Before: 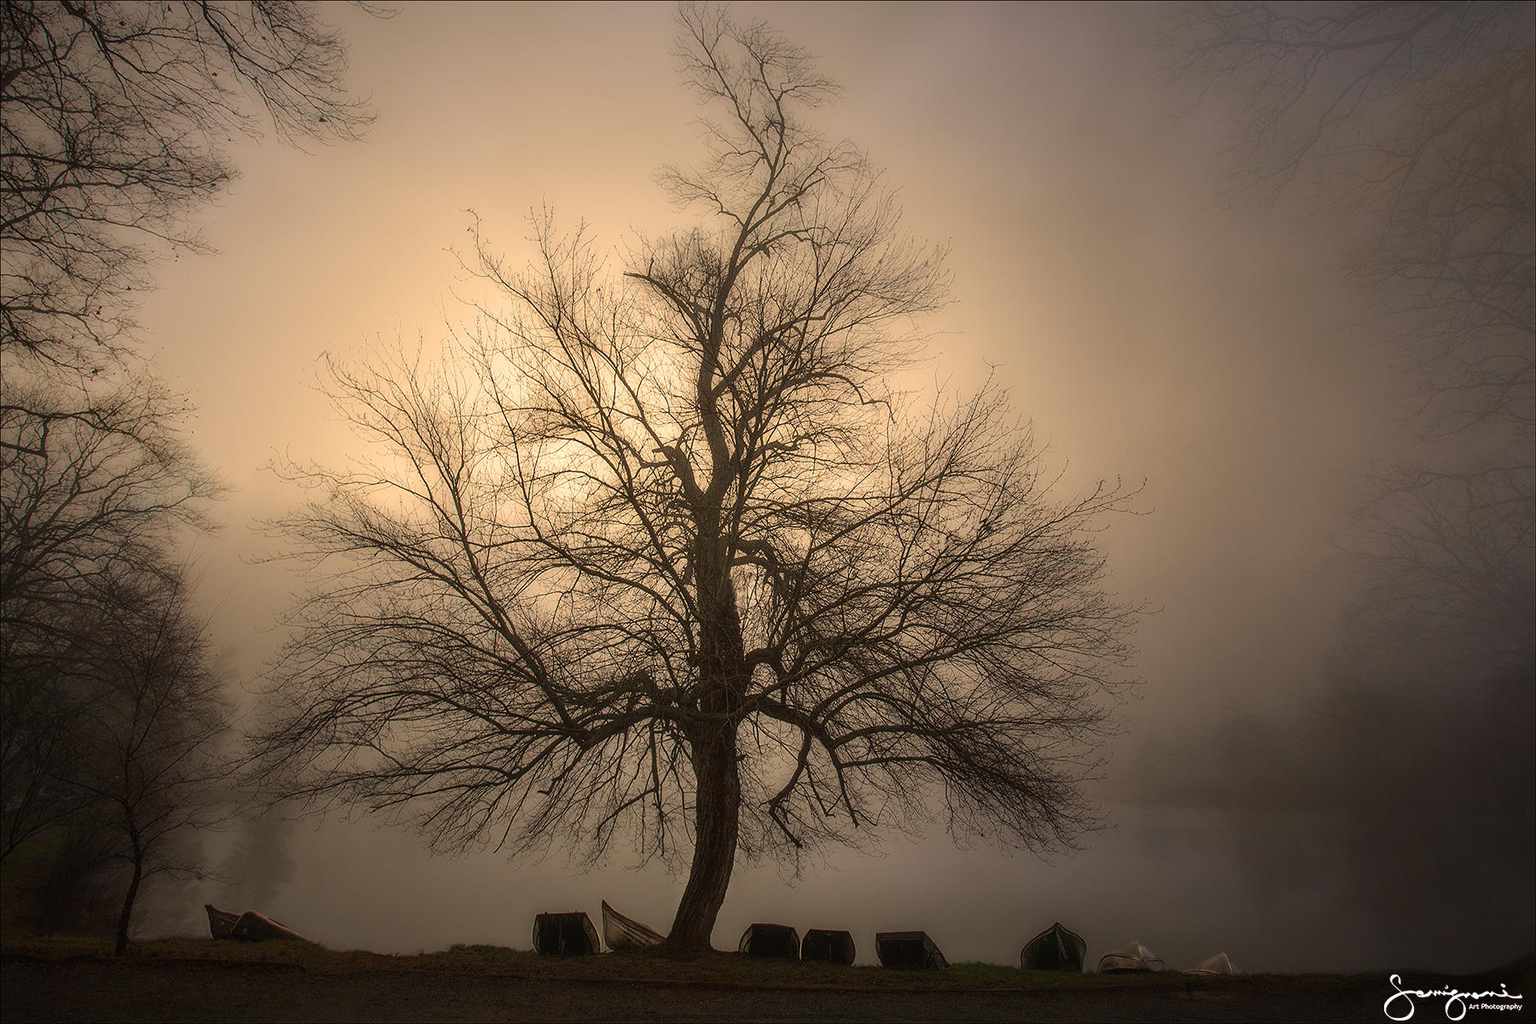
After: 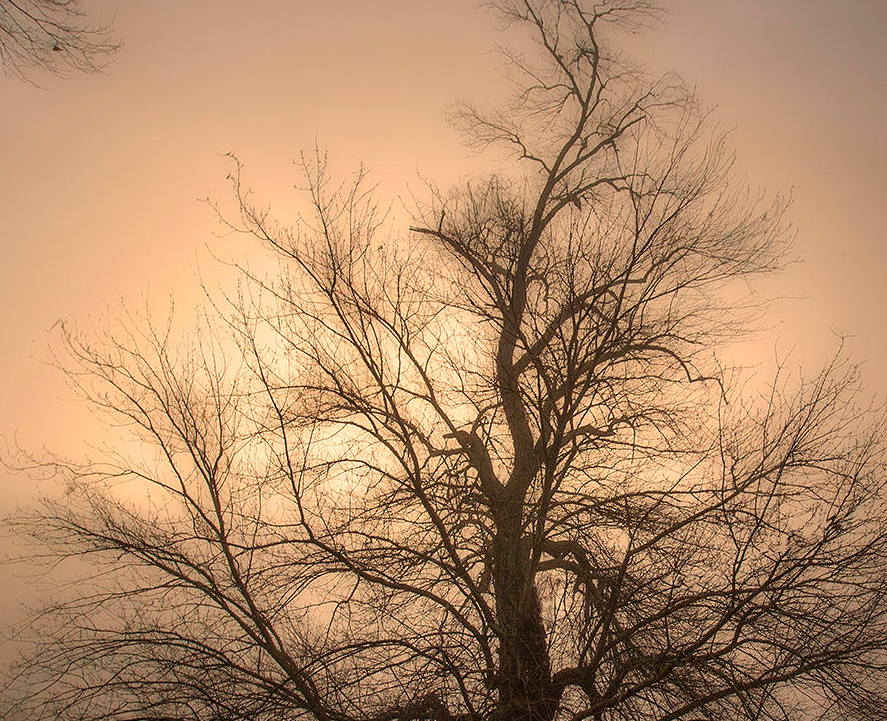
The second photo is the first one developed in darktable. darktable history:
crop: left 17.835%, top 7.675%, right 32.881%, bottom 32.213%
shadows and highlights: shadows 25, highlights -25
